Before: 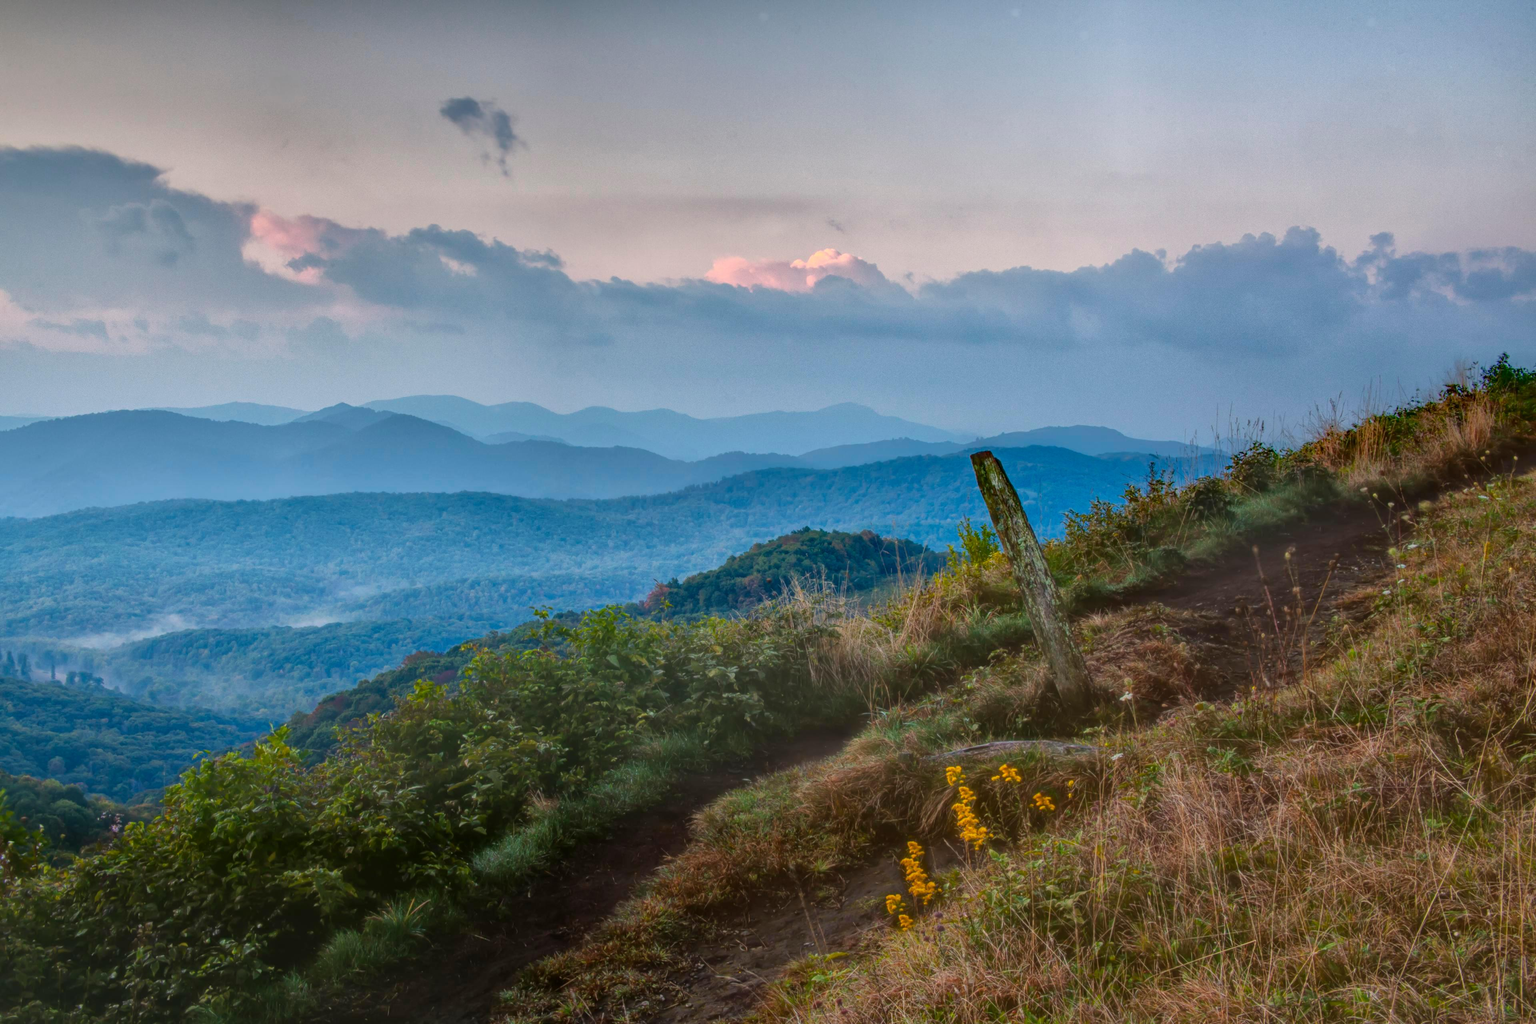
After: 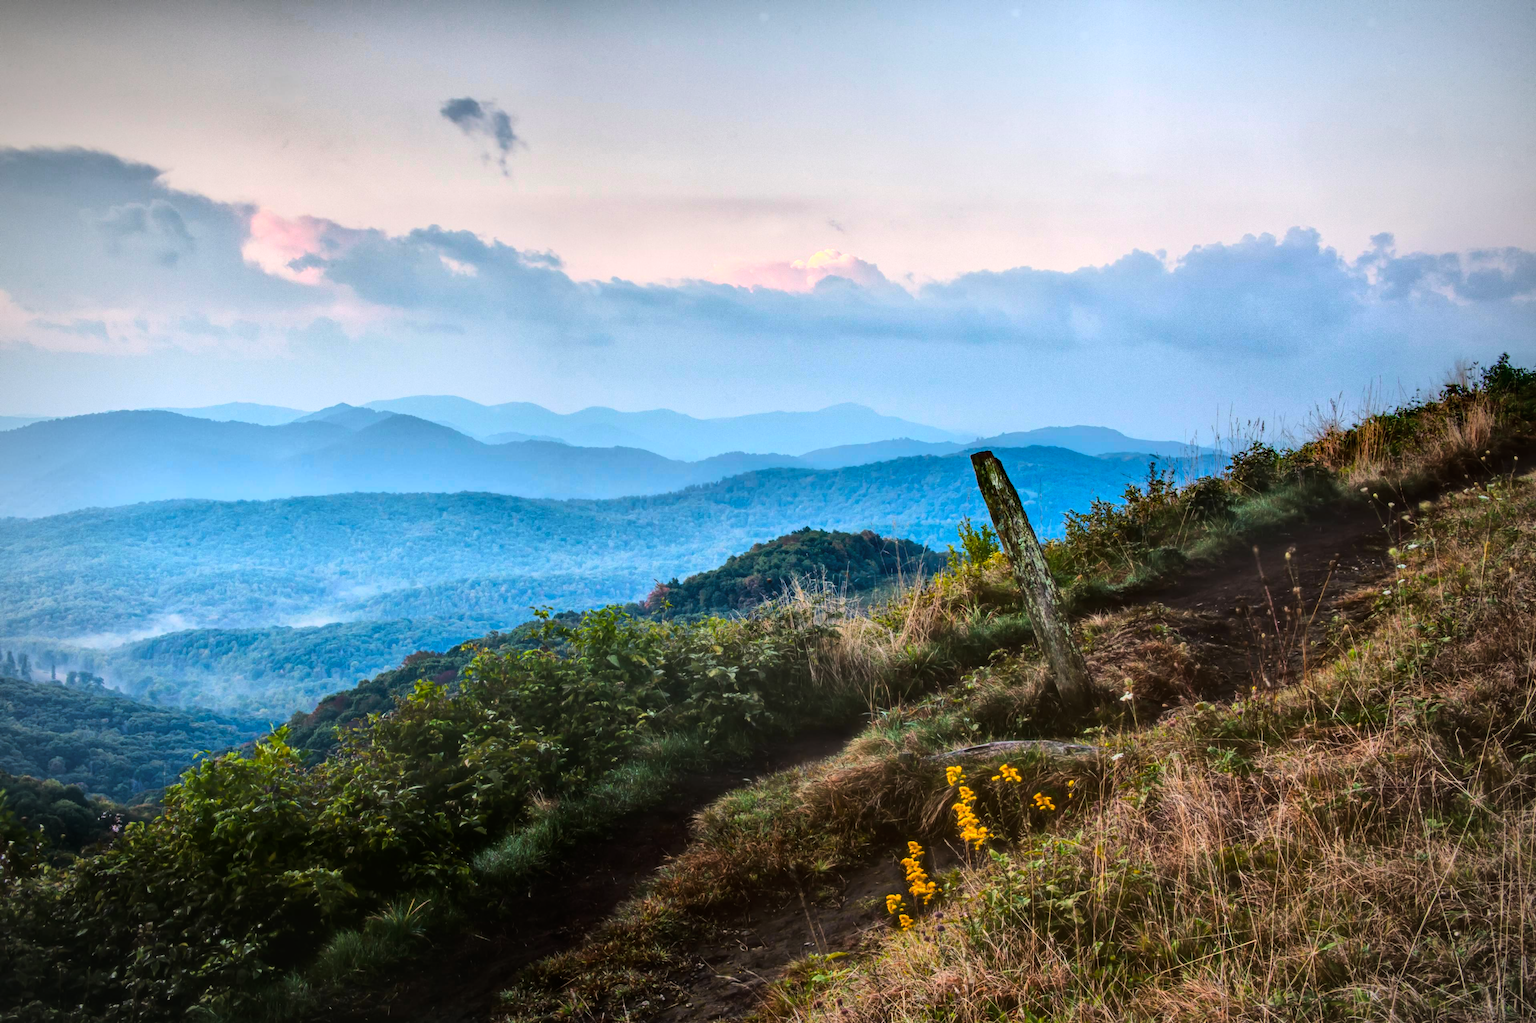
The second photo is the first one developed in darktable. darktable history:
tone curve: curves: ch0 [(0, 0) (0.071, 0.047) (0.266, 0.26) (0.491, 0.552) (0.753, 0.818) (1, 0.983)]; ch1 [(0, 0) (0.346, 0.307) (0.408, 0.369) (0.463, 0.443) (0.482, 0.493) (0.502, 0.5) (0.517, 0.518) (0.546, 0.576) (0.588, 0.643) (0.651, 0.709) (1, 1)]; ch2 [(0, 0) (0.346, 0.34) (0.434, 0.46) (0.485, 0.494) (0.5, 0.494) (0.517, 0.503) (0.535, 0.545) (0.583, 0.634) (0.625, 0.686) (1, 1)], color space Lab, linked channels, preserve colors none
tone equalizer: -8 EV -0.751 EV, -7 EV -0.698 EV, -6 EV -0.581 EV, -5 EV -0.381 EV, -3 EV 0.393 EV, -2 EV 0.6 EV, -1 EV 0.697 EV, +0 EV 0.769 EV, edges refinement/feathering 500, mask exposure compensation -1.57 EV, preserve details no
vignetting: on, module defaults
